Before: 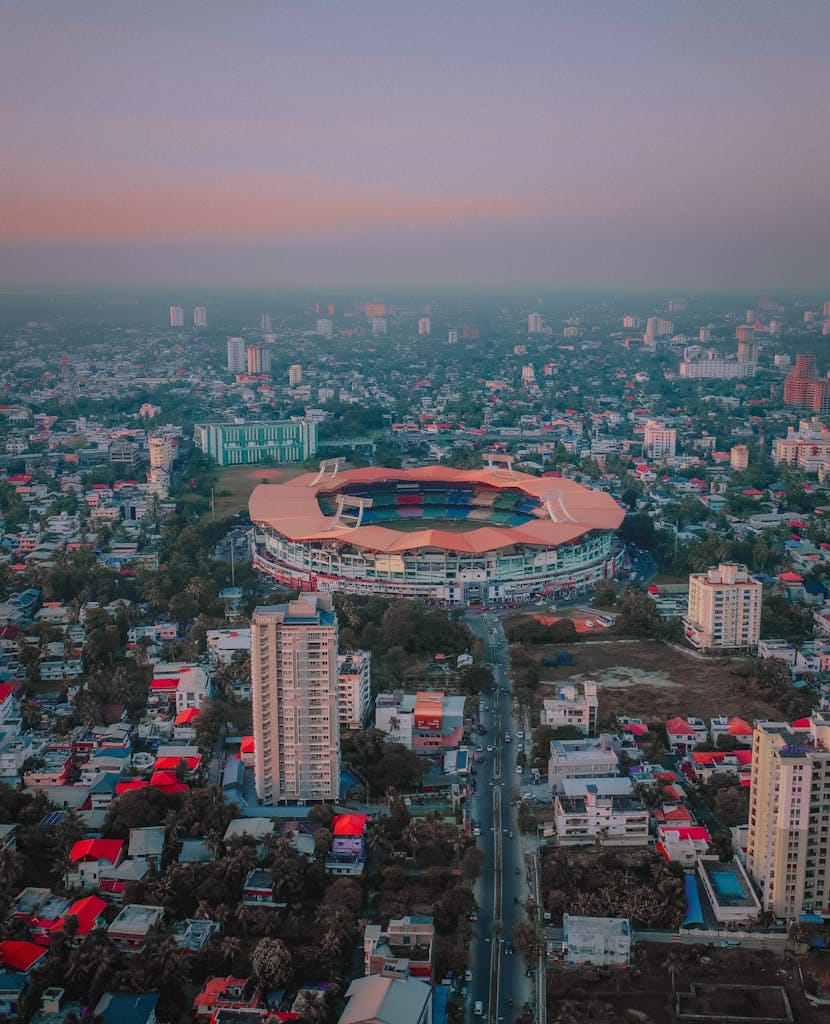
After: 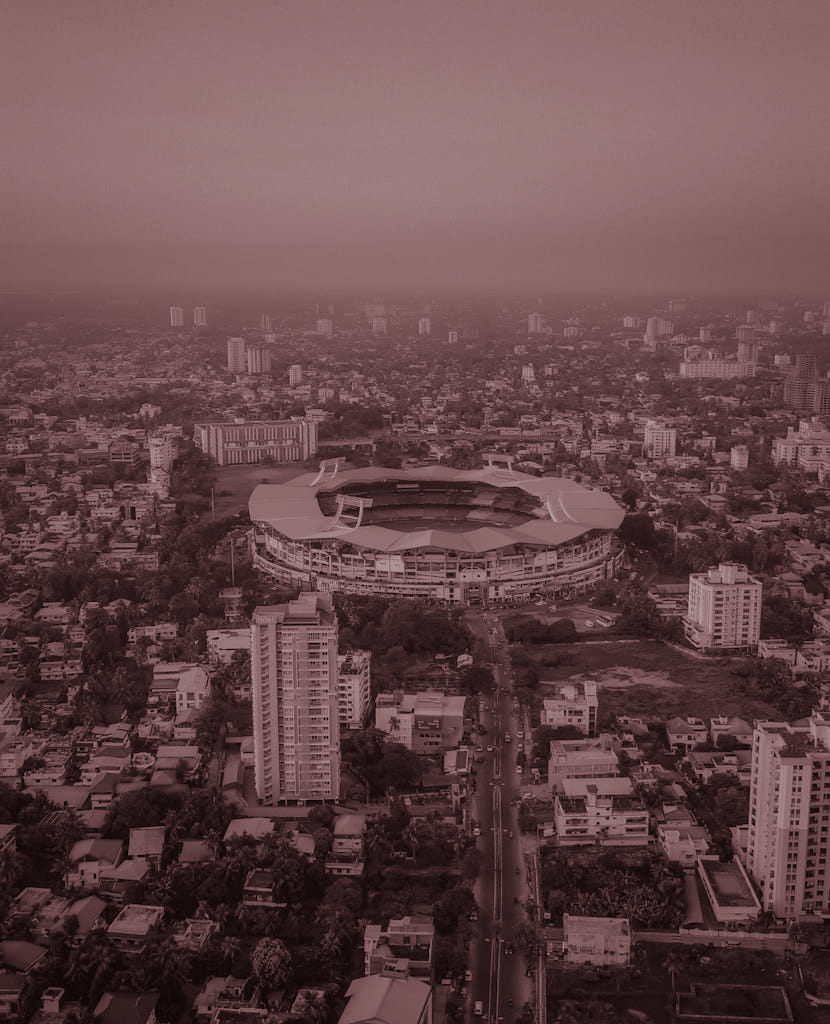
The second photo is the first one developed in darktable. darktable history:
base curve: curves: ch0 [(0, 0) (0.74, 0.67) (1, 1)]
monochrome: a -71.75, b 75.82
split-toning: shadows › saturation 0.3, highlights › hue 180°, highlights › saturation 0.3, compress 0%
